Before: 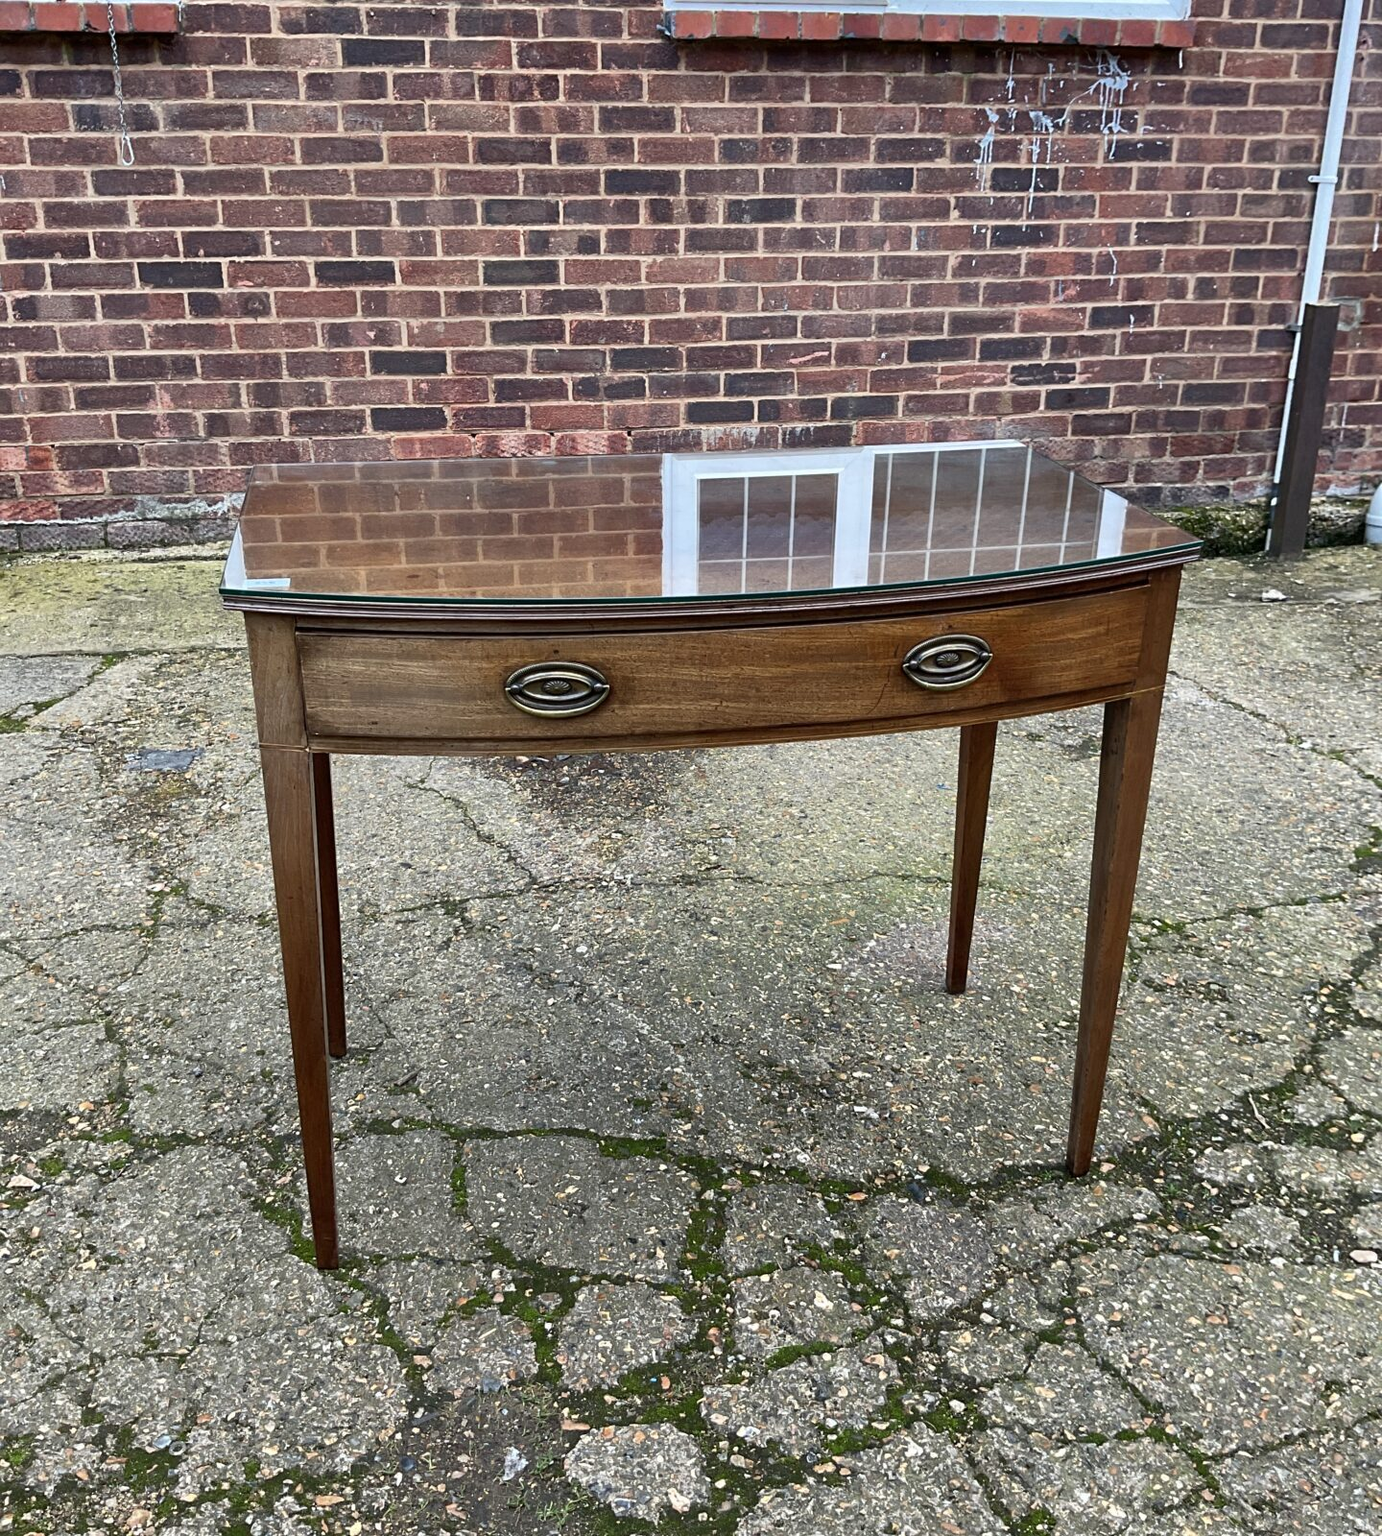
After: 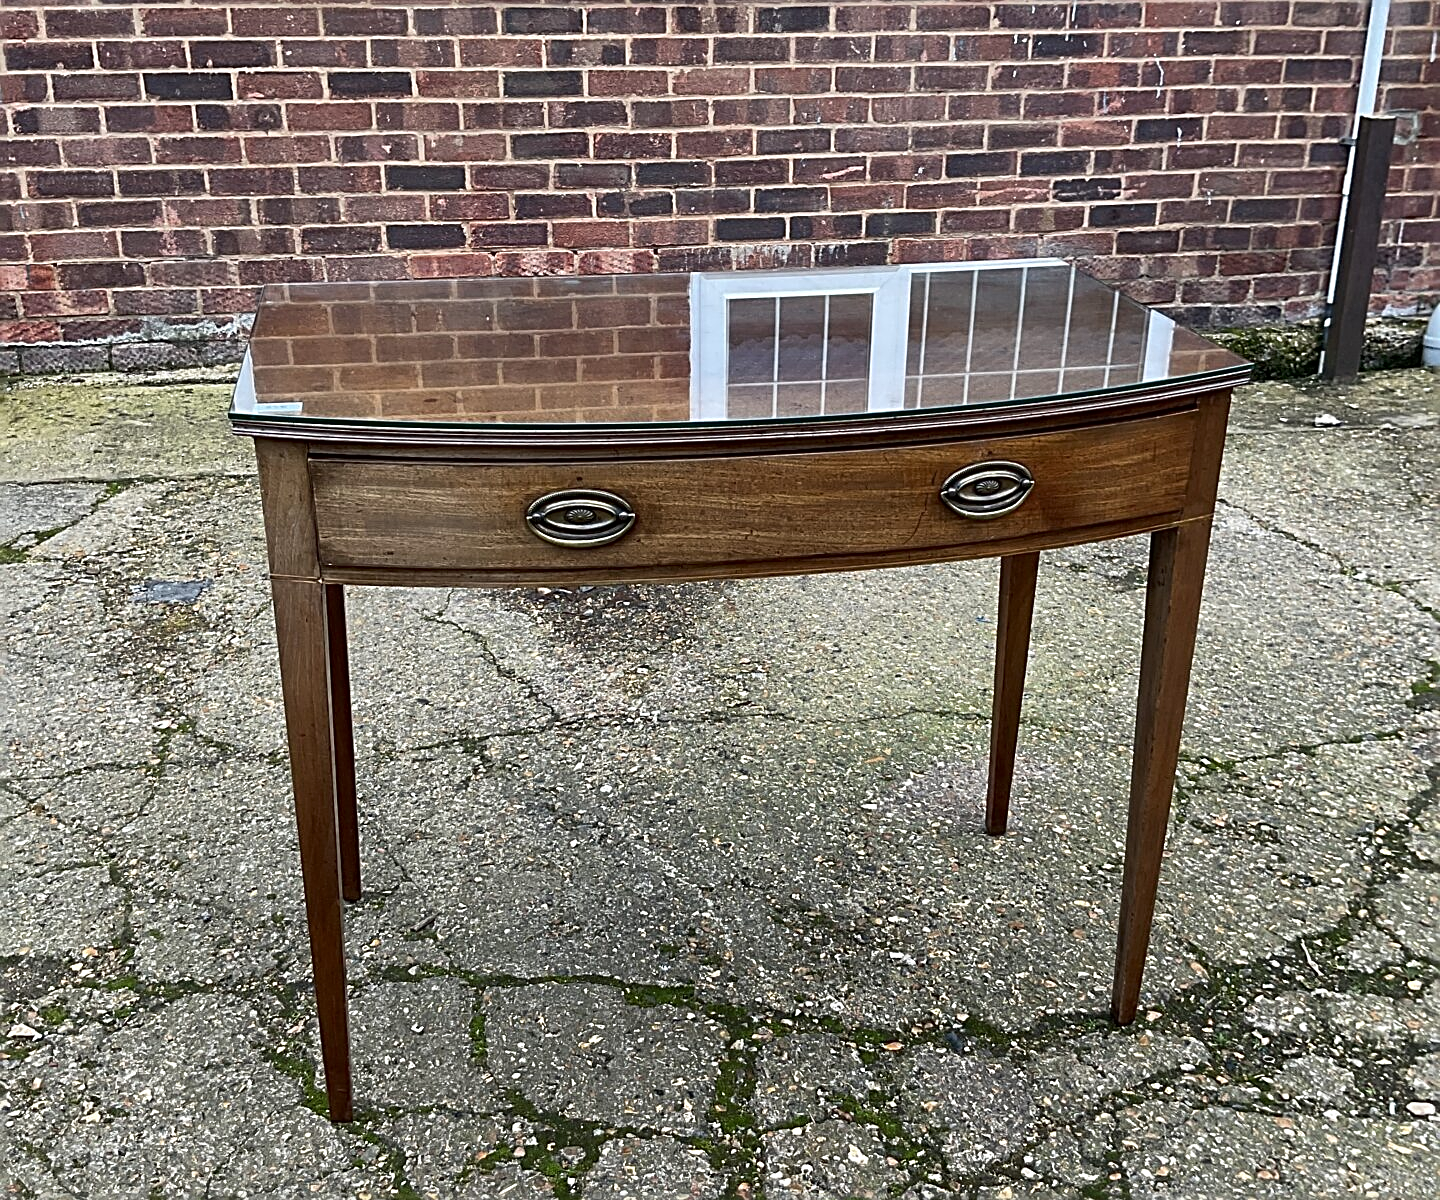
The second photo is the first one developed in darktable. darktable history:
crop and rotate: top 12.5%, bottom 12.5%
contrast brightness saturation: contrast 0.03, brightness -0.04
sharpen: radius 2.531, amount 0.628
